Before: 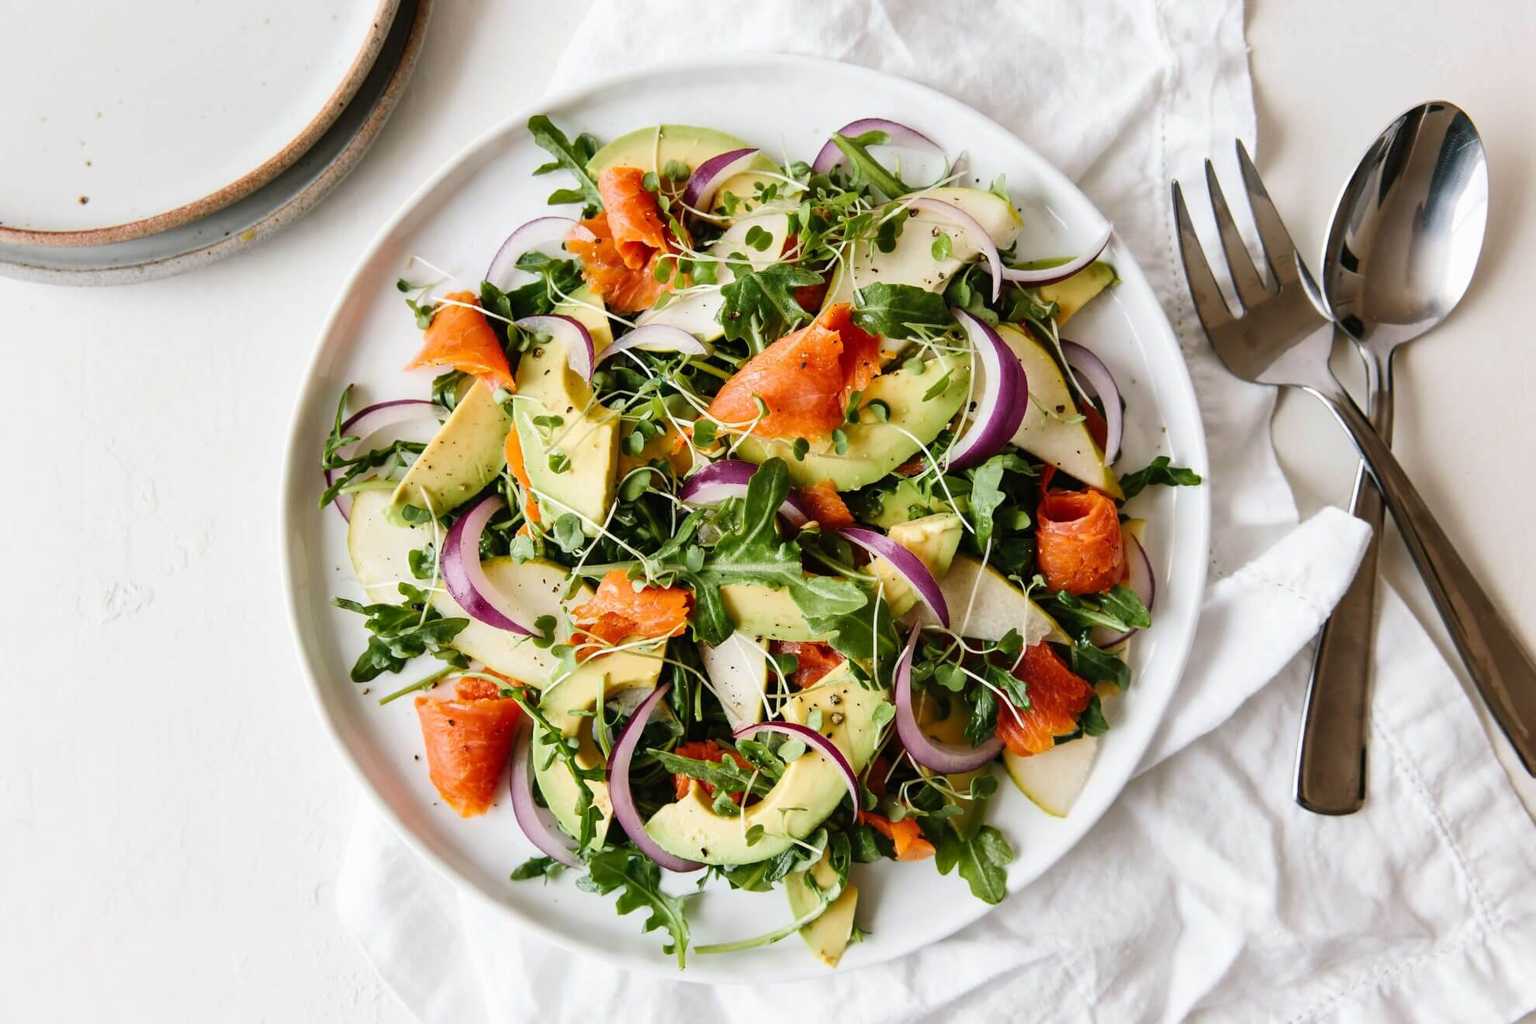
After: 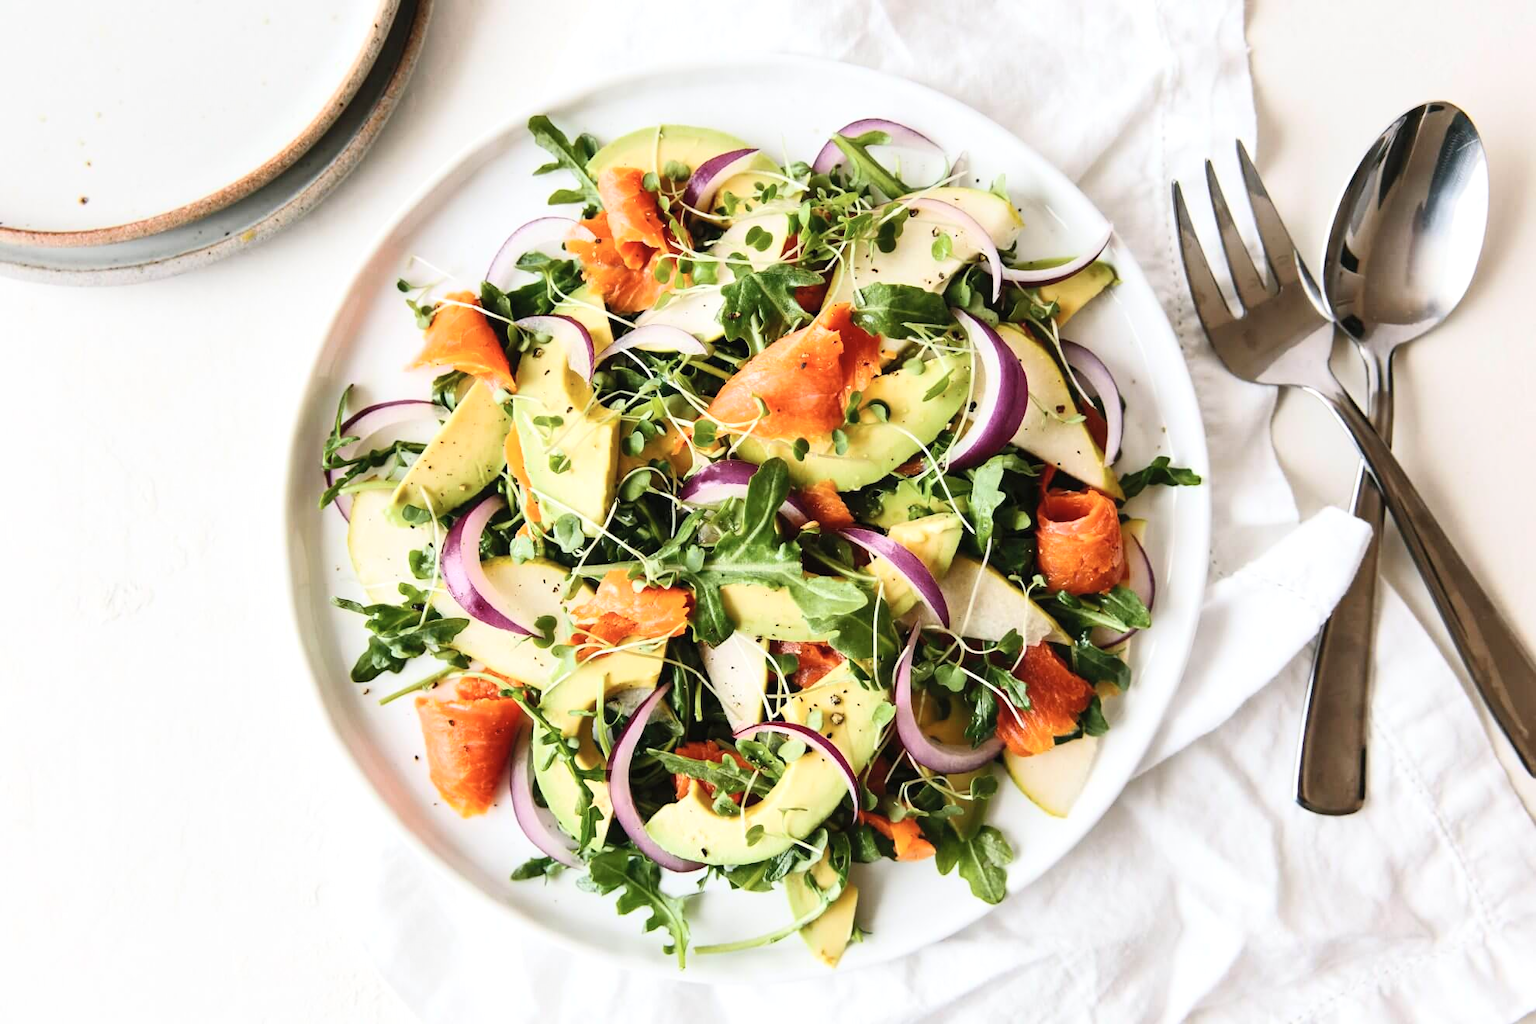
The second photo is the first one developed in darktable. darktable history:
exposure: exposure 0.172 EV, compensate highlight preservation false
color correction: highlights b* 0.02, saturation 0.801
tone equalizer: on, module defaults
contrast brightness saturation: contrast 0.196, brightness 0.159, saturation 0.222
